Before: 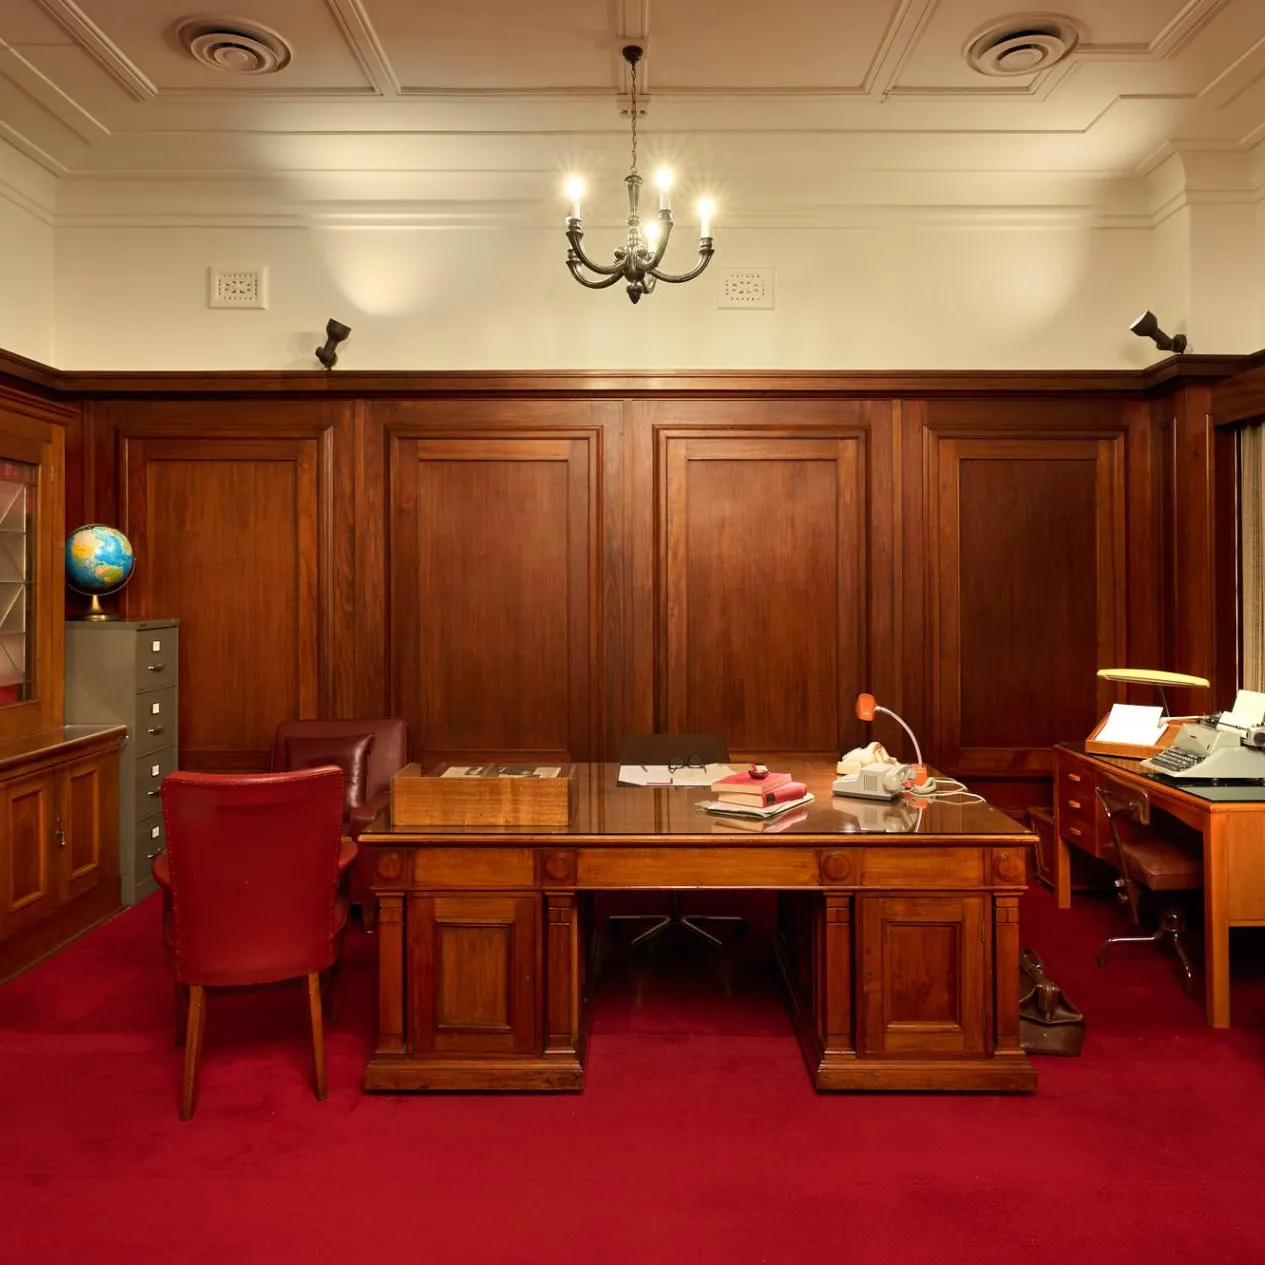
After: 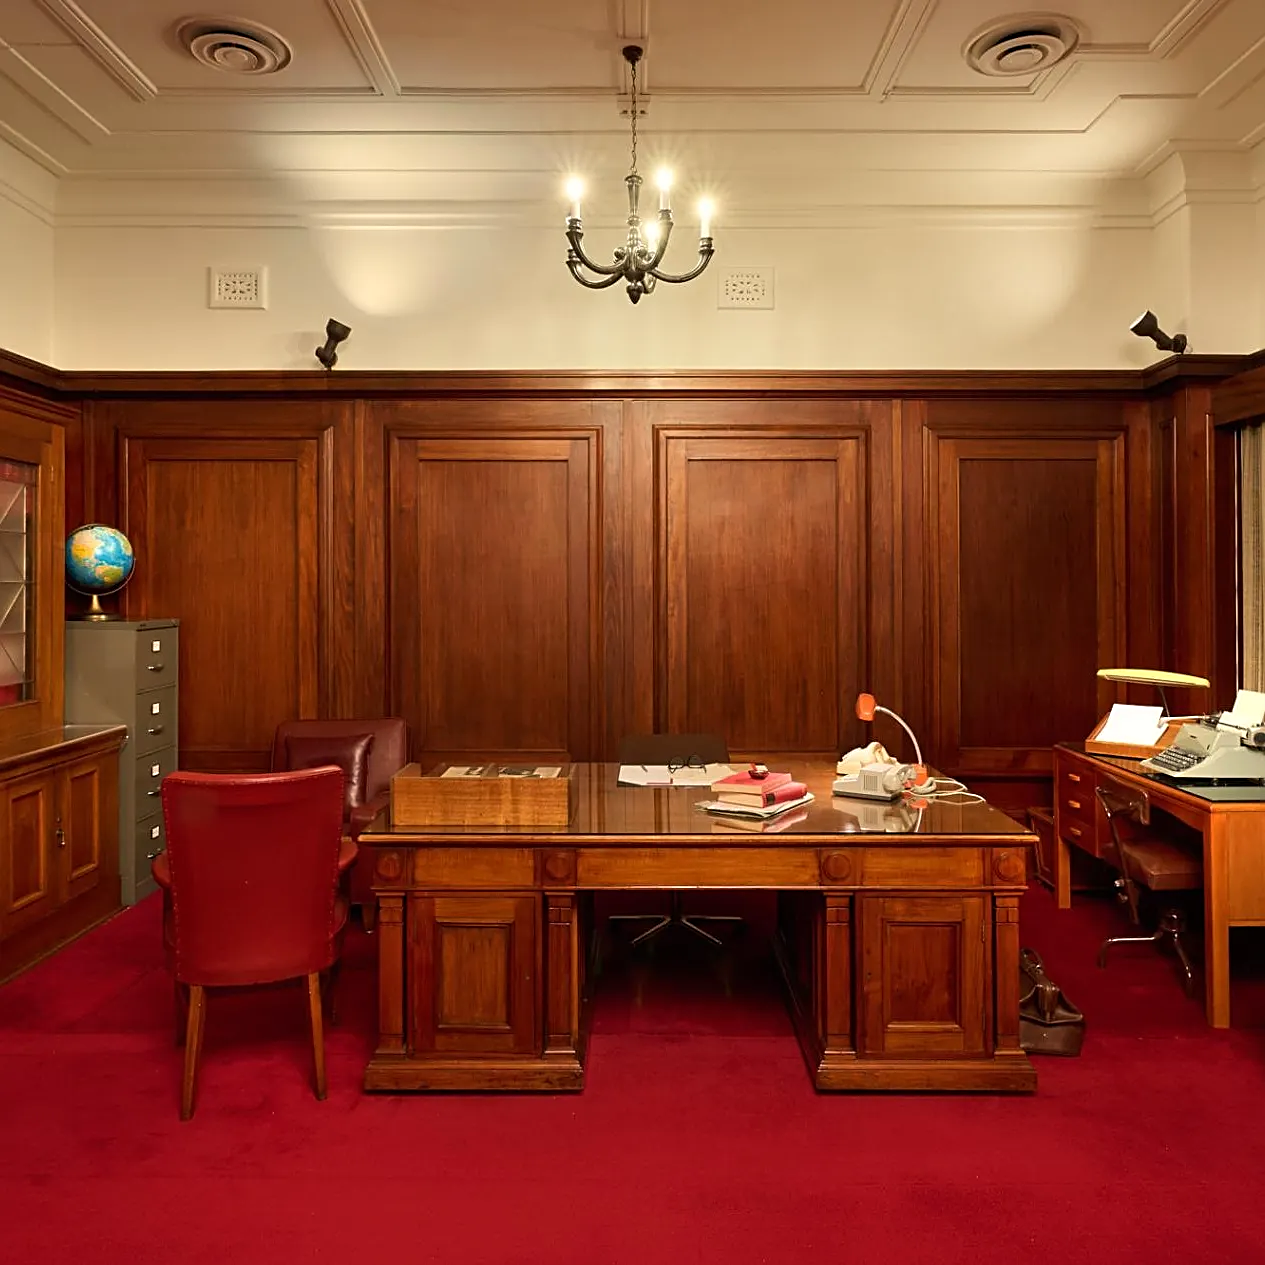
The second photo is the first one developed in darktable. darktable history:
sharpen: on, module defaults
white balance: red 1.009, blue 0.985
